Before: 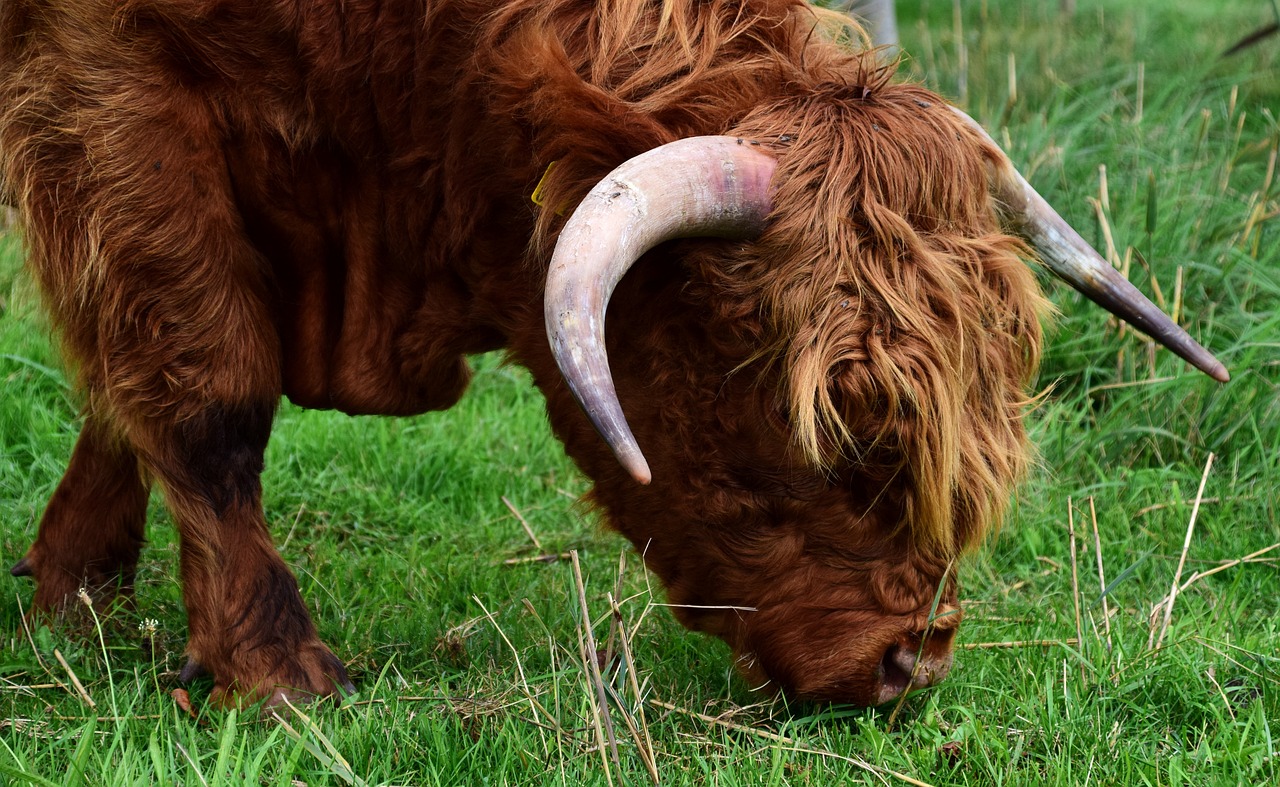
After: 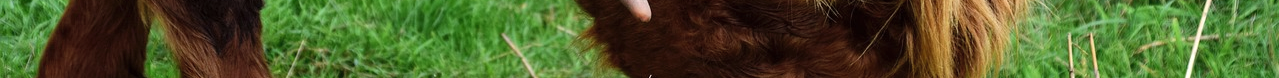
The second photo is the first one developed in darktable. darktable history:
contrast brightness saturation: contrast 0.05, brightness 0.06, saturation 0.01
crop and rotate: top 59.084%, bottom 30.916%
